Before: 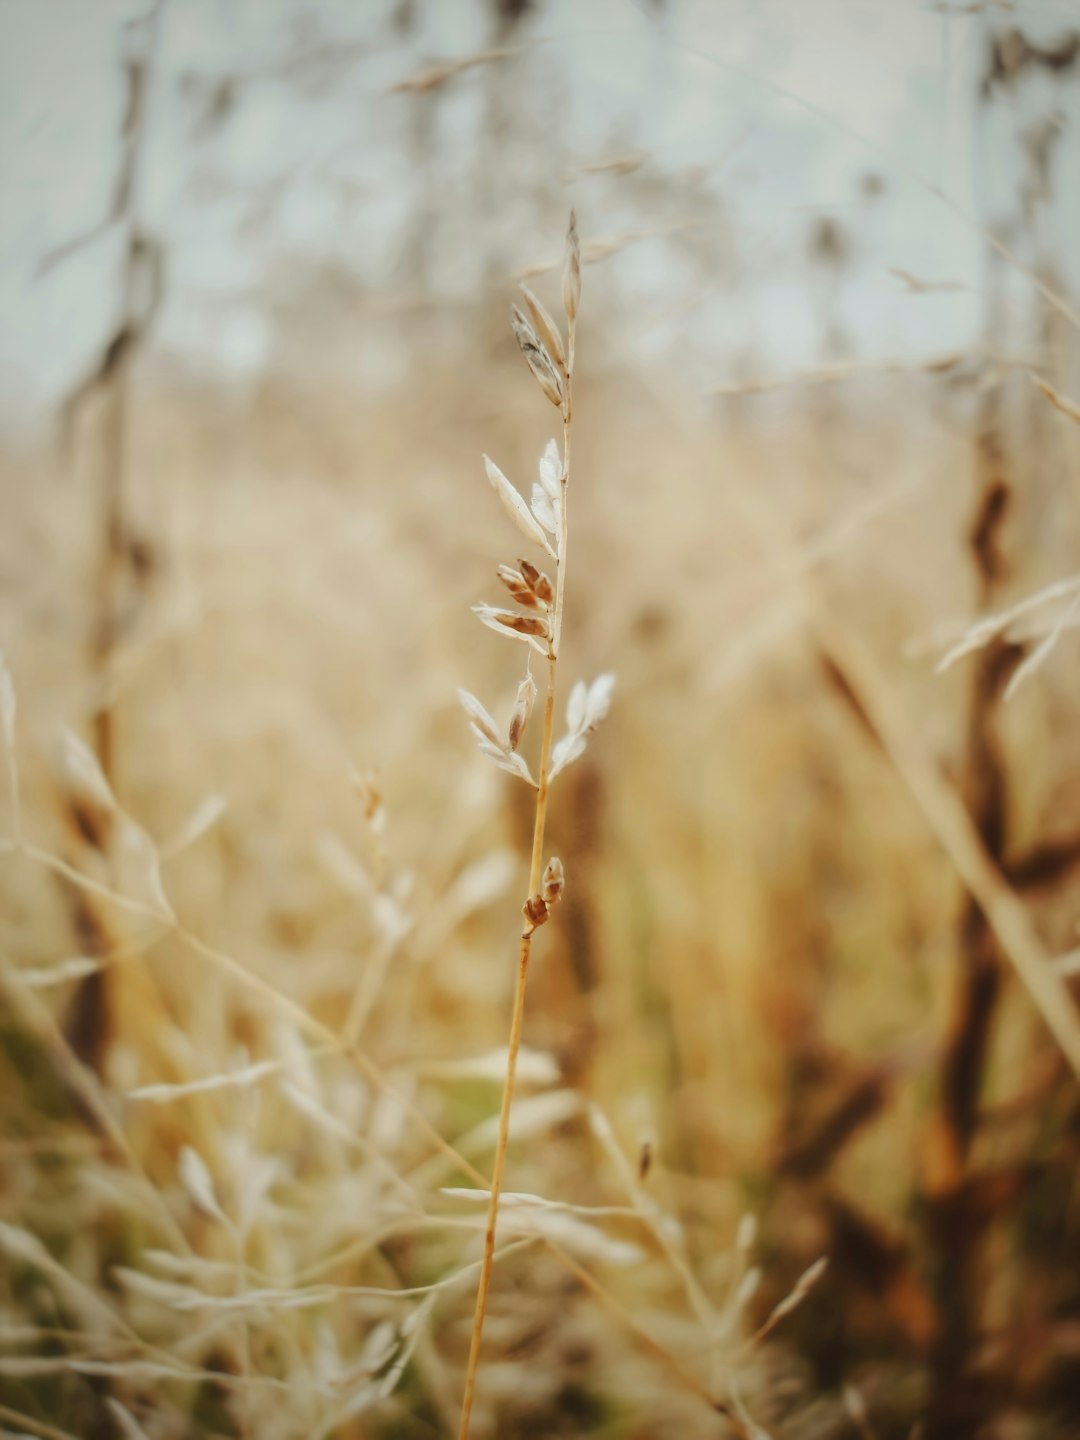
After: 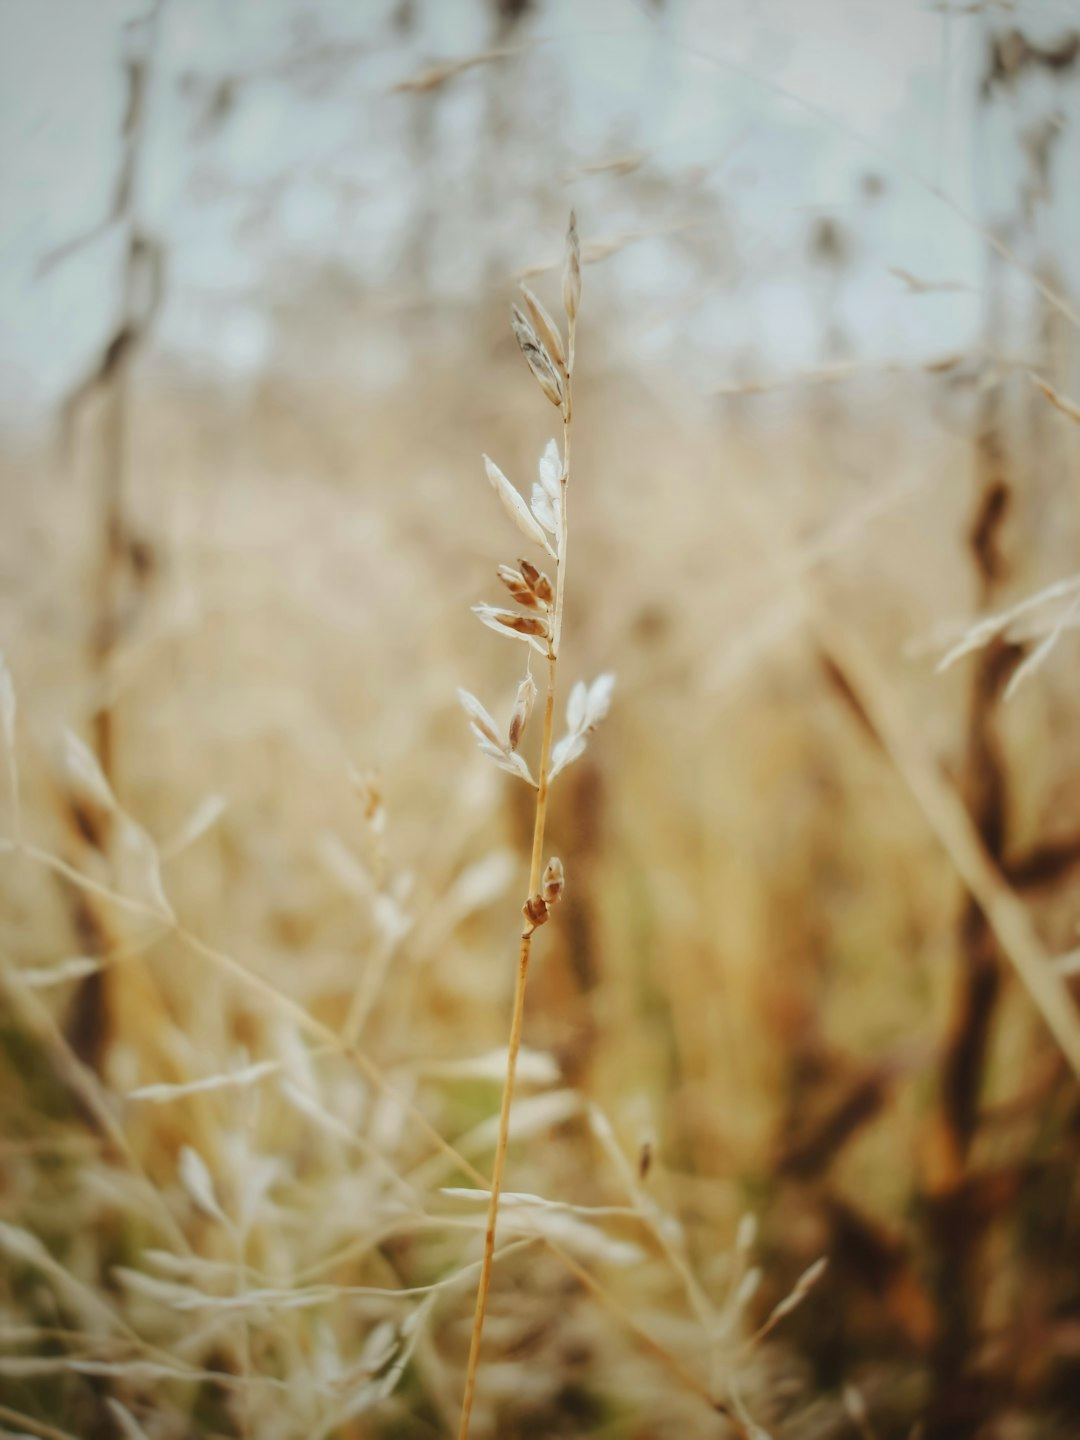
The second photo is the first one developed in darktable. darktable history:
color balance: mode lift, gamma, gain (sRGB)
white balance: red 0.98, blue 1.034
